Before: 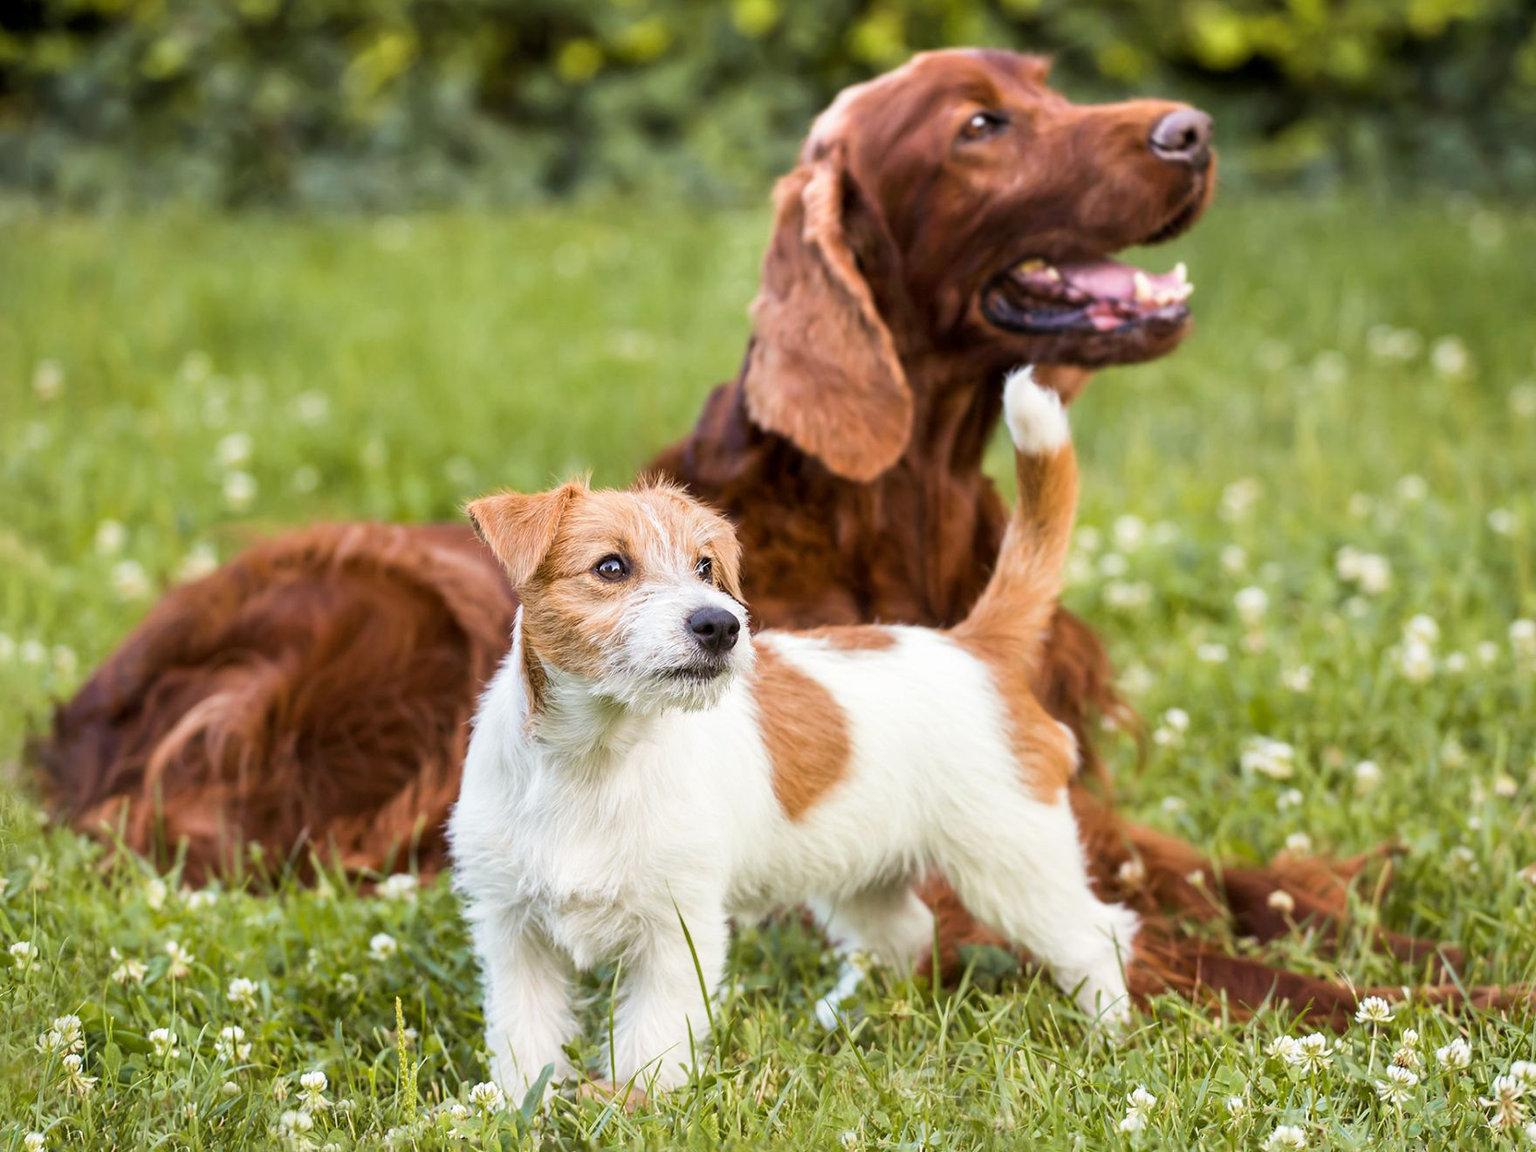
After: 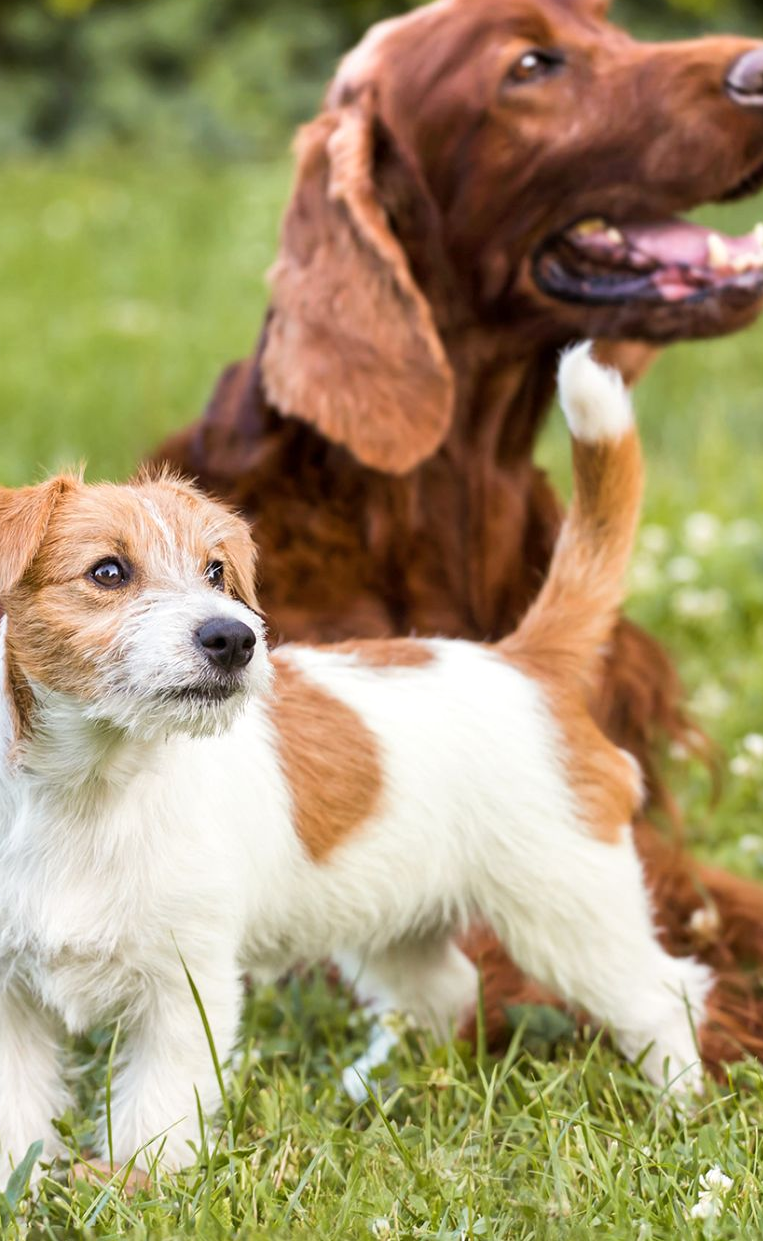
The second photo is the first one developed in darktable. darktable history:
crop: left 33.687%, top 5.984%, right 22.957%
shadows and highlights: shadows 13.83, white point adjustment 1.31, highlights -1.61, soften with gaussian
